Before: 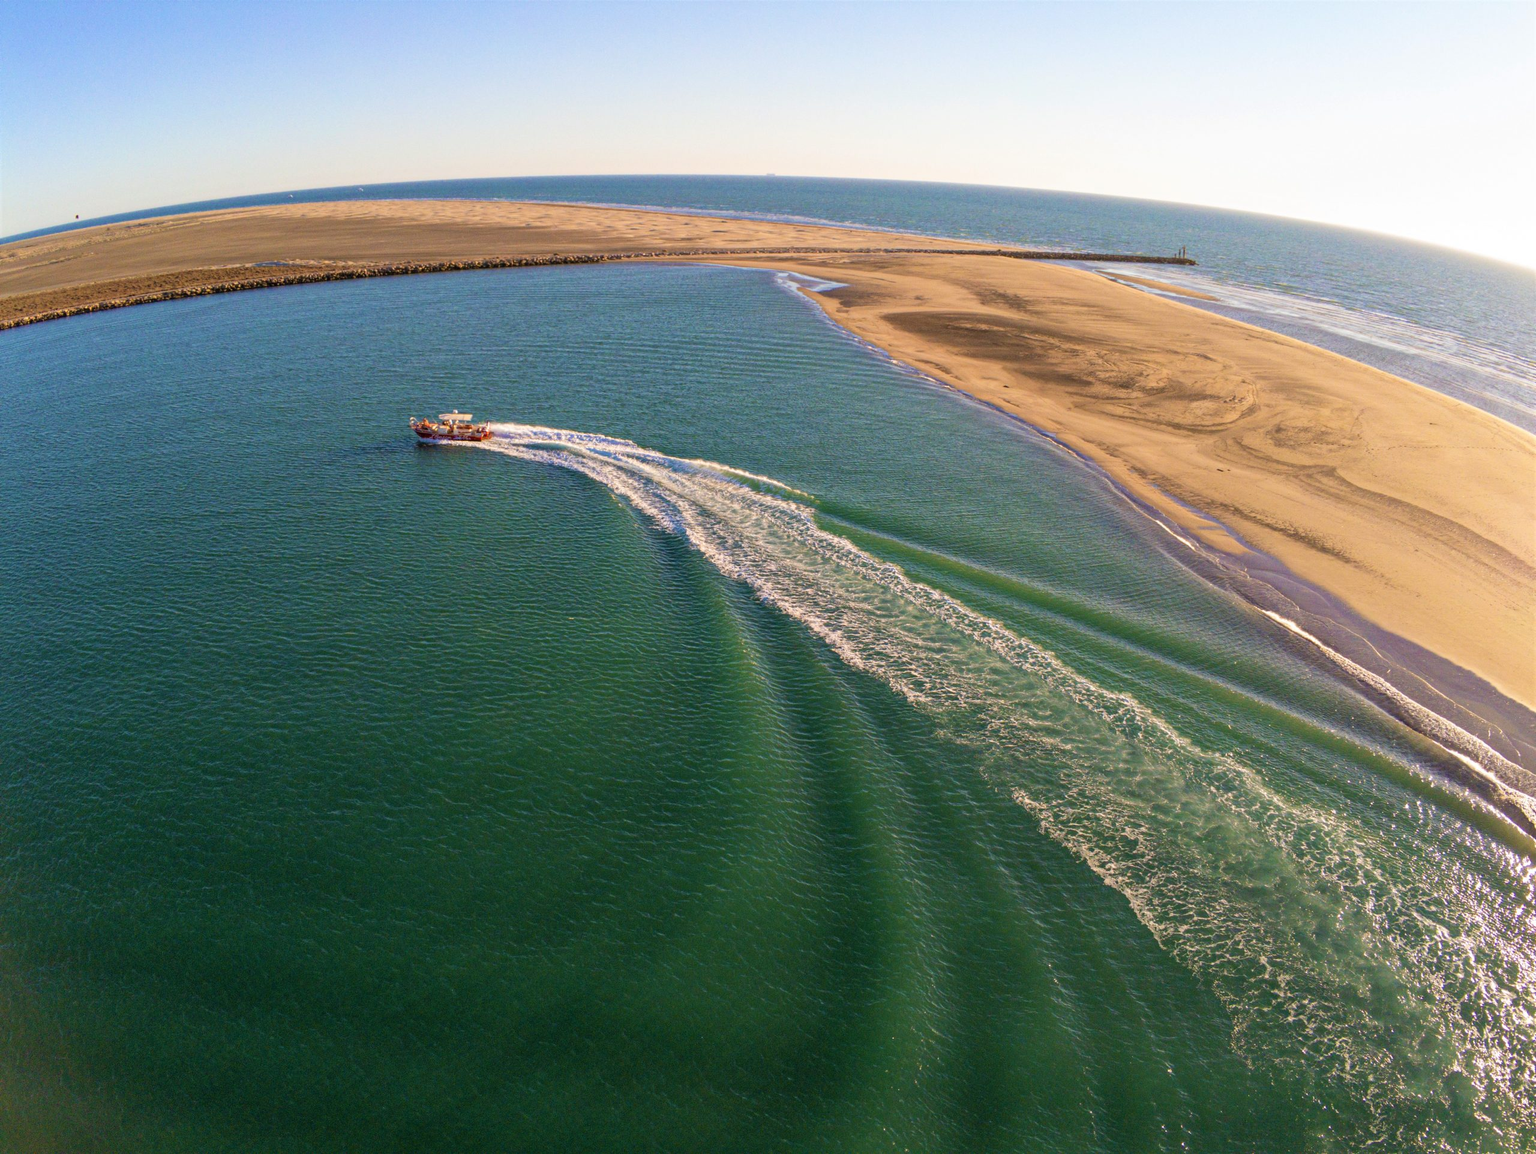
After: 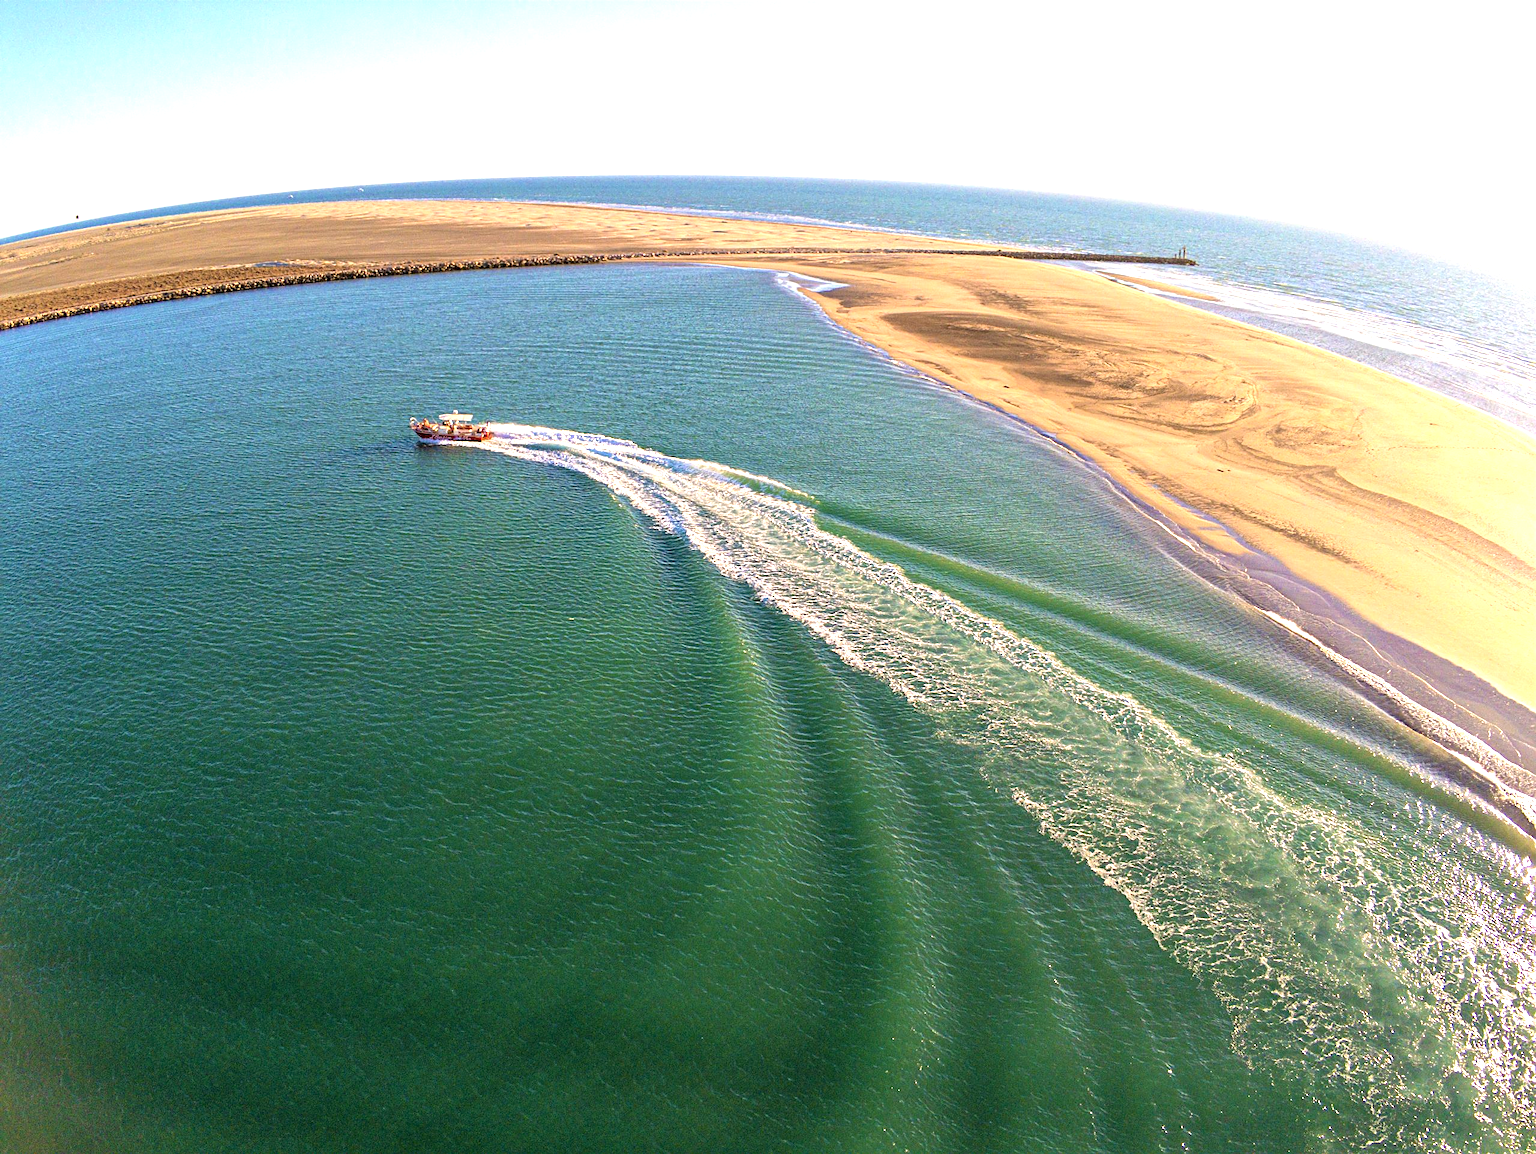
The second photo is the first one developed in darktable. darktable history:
sharpen: on, module defaults
exposure: black level correction 0.001, exposure 0.962 EV, compensate exposure bias true, compensate highlight preservation false
